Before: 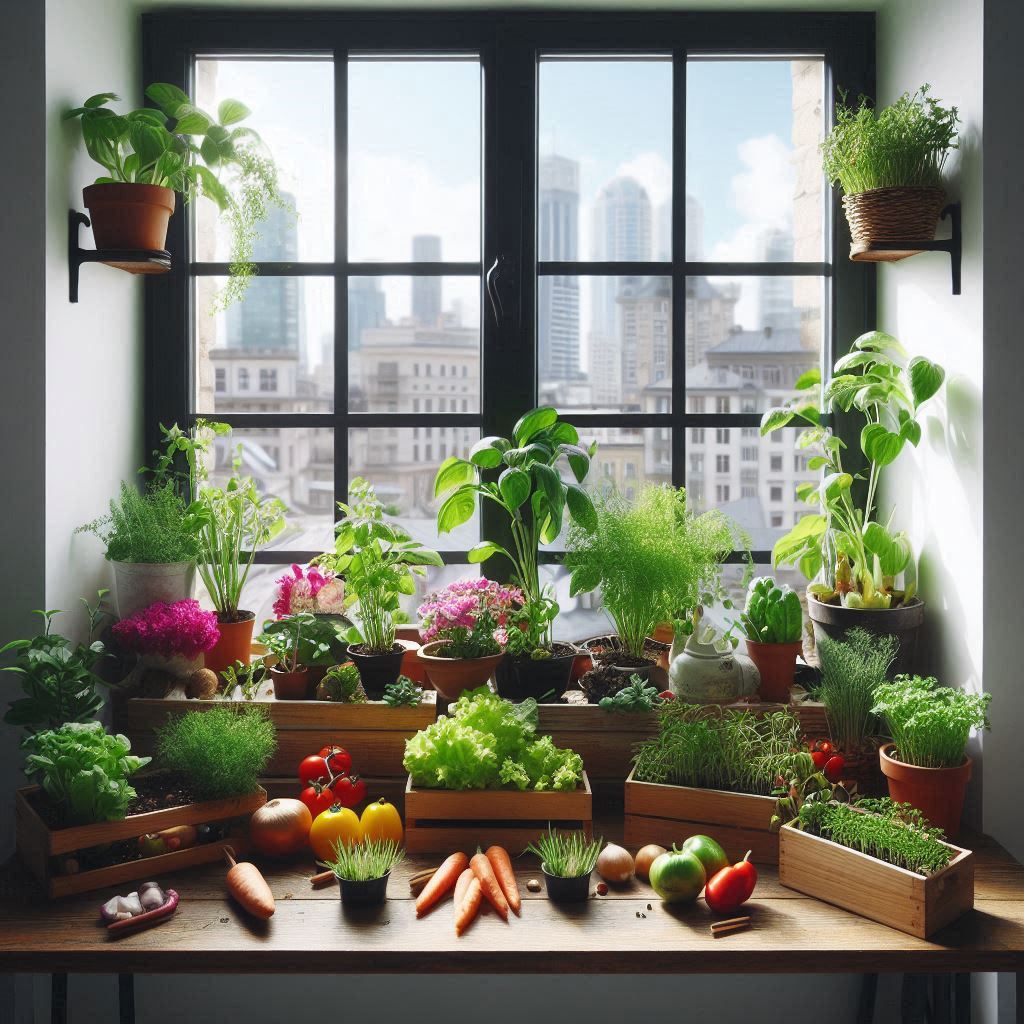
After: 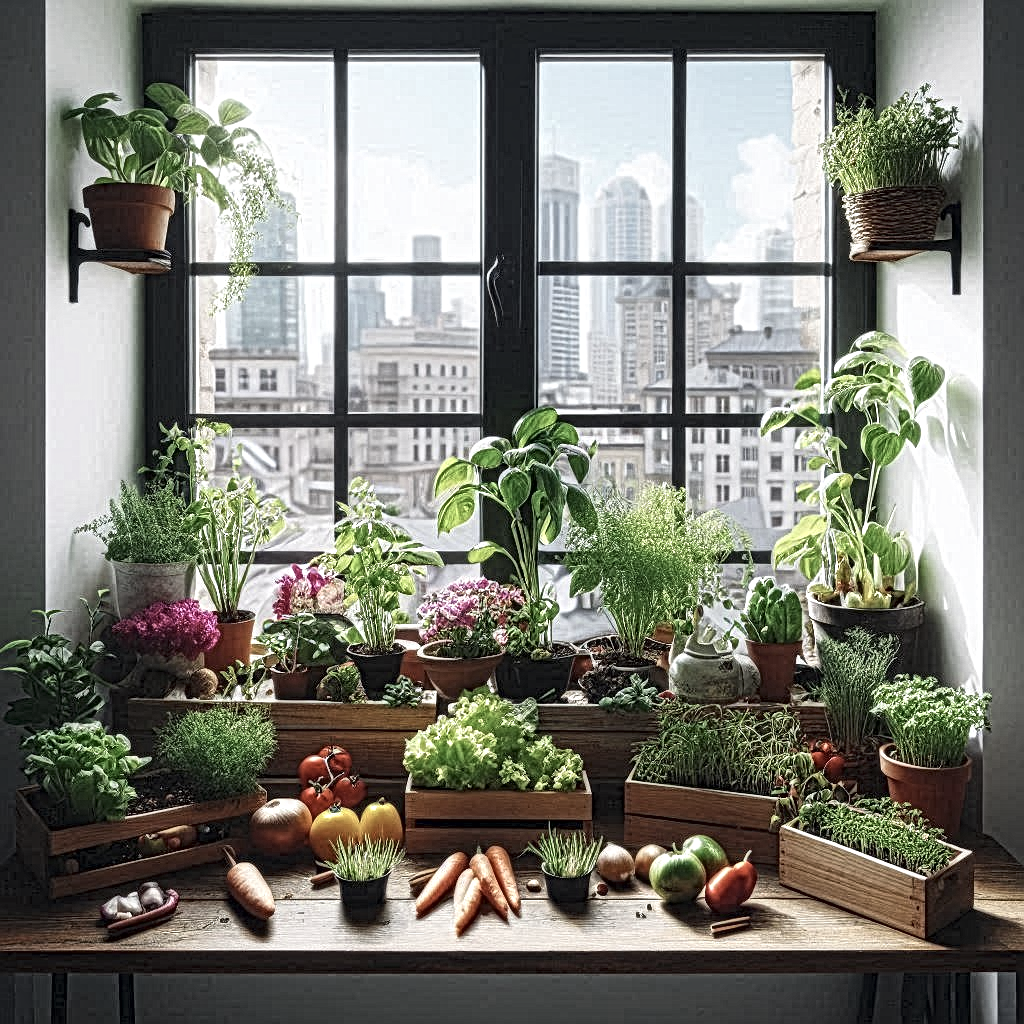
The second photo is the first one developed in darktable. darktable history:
contrast brightness saturation: contrast 0.1, saturation -0.36
white balance: emerald 1
local contrast: mode bilateral grid, contrast 20, coarseness 3, detail 300%, midtone range 0.2
